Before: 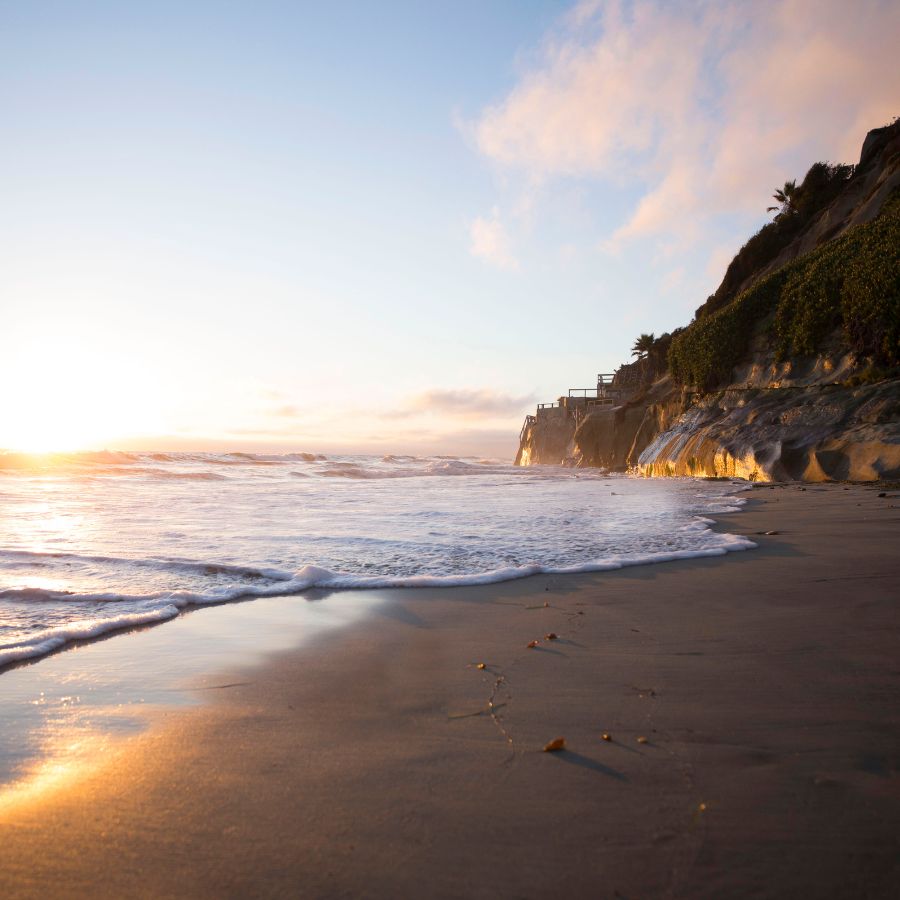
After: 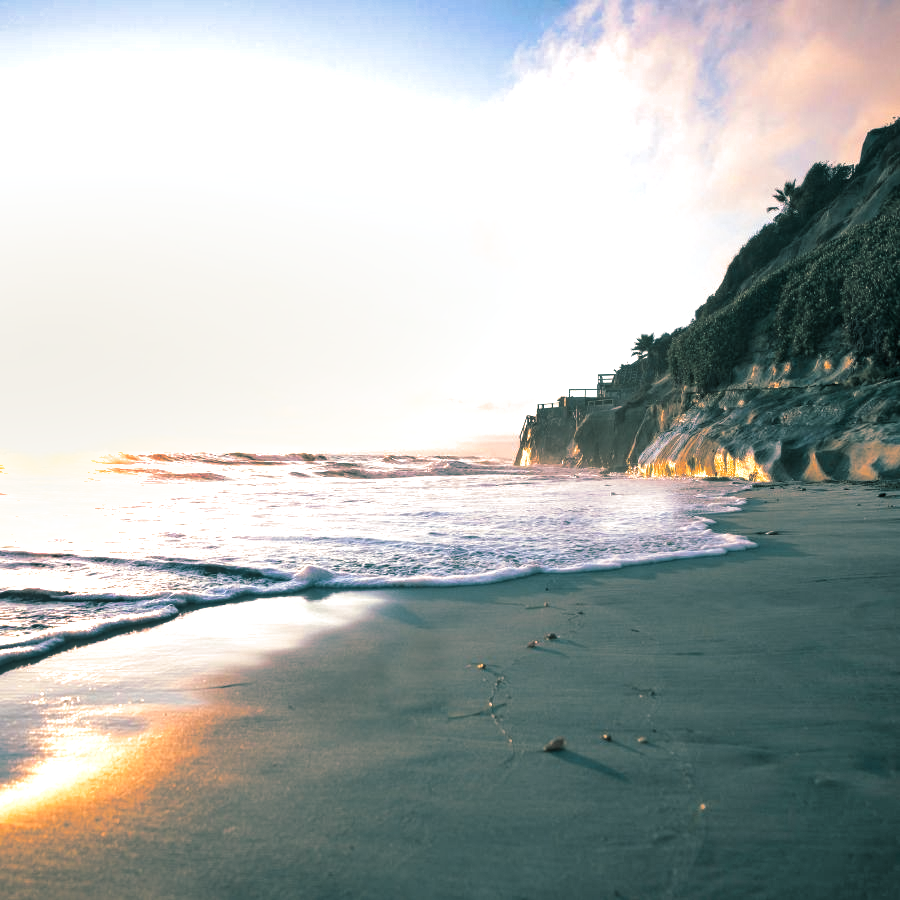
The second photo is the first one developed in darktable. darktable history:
local contrast: on, module defaults
shadows and highlights: soften with gaussian
exposure: black level correction 0, exposure 0.7 EV, compensate exposure bias true, compensate highlight preservation false
split-toning: shadows › hue 186.43°, highlights › hue 49.29°, compress 30.29%
